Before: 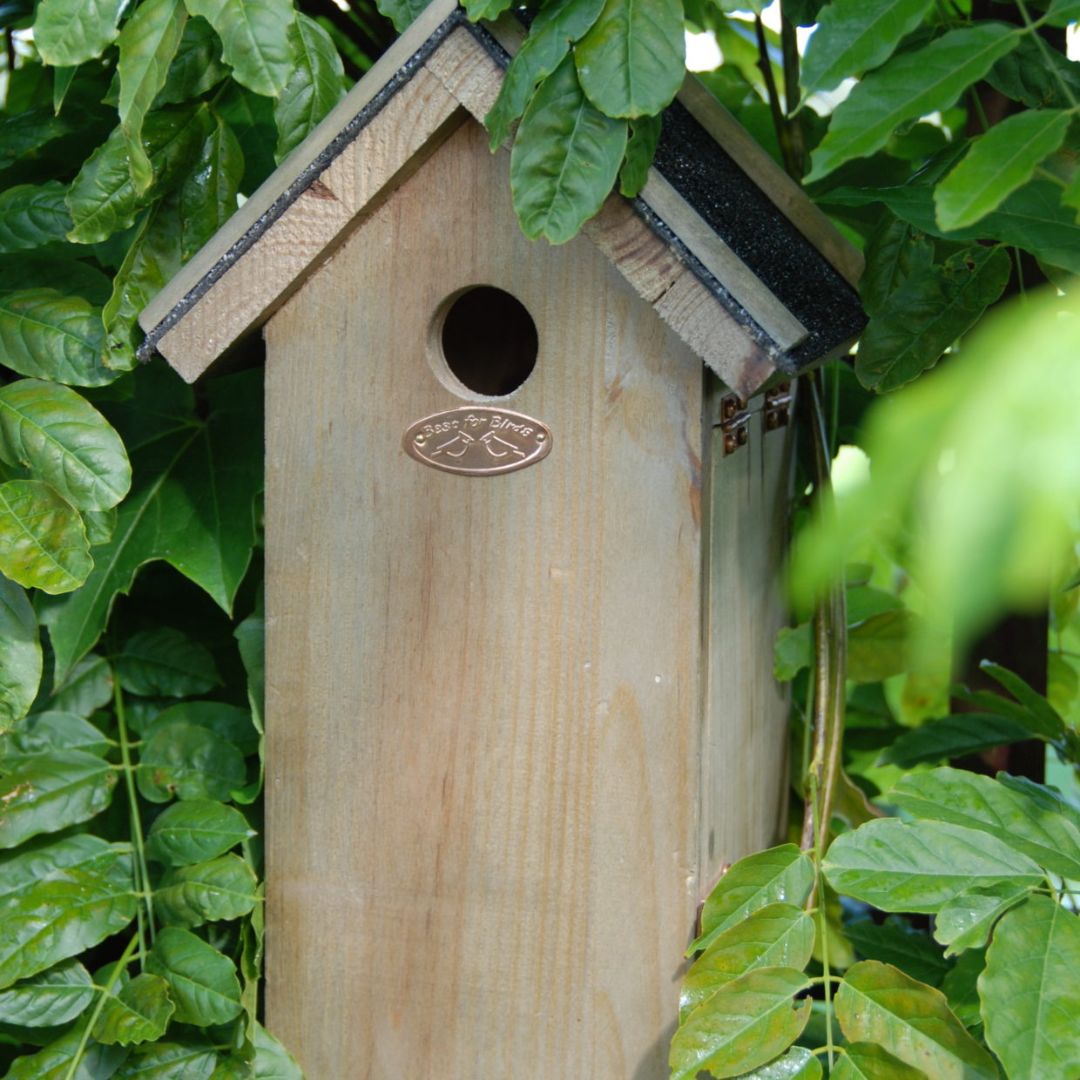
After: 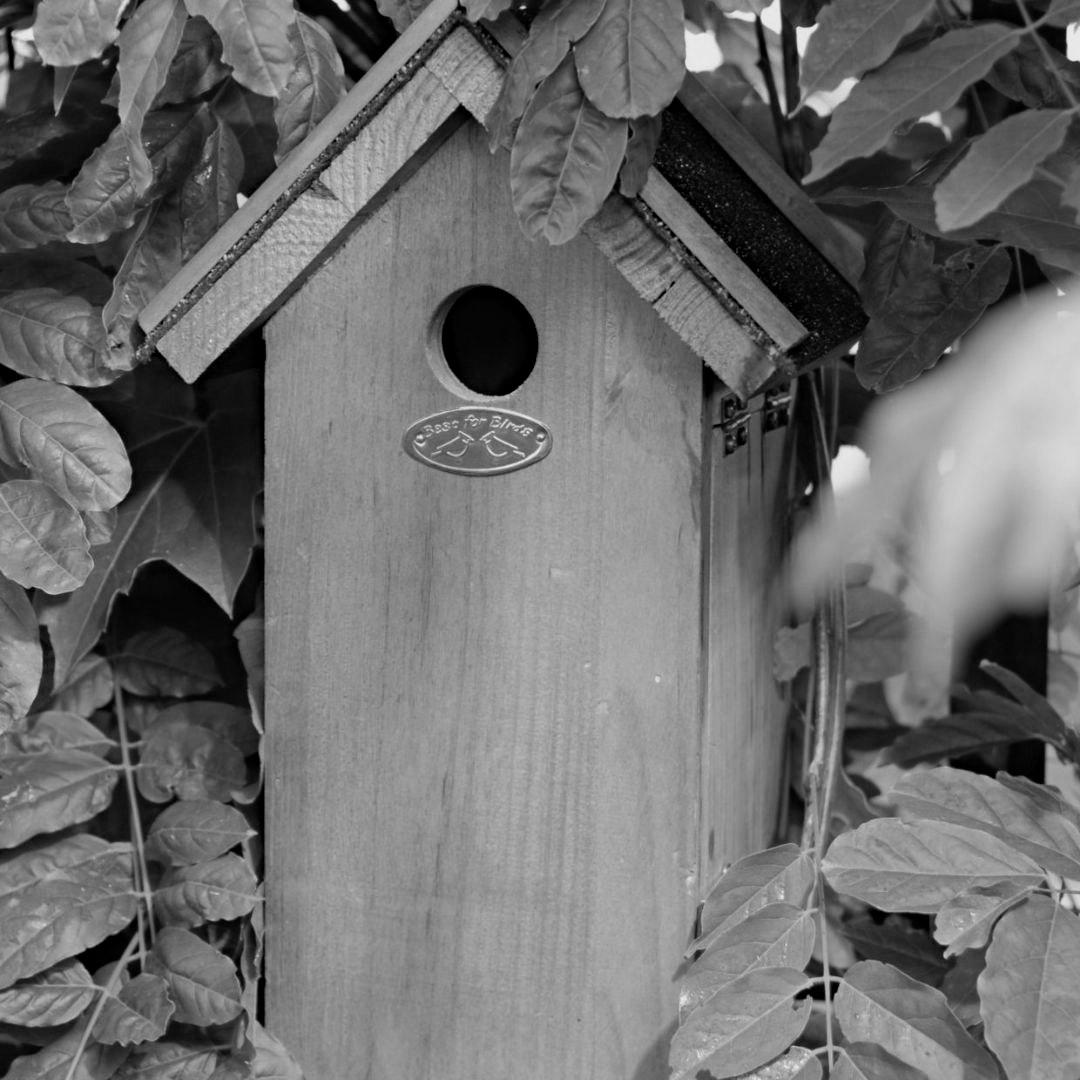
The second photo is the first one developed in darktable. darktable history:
haze removal: strength 0.29, distance 0.25, compatibility mode true, adaptive false
monochrome: on, module defaults
filmic rgb: black relative exposure -14.19 EV, white relative exposure 3.39 EV, hardness 7.89, preserve chrominance max RGB
